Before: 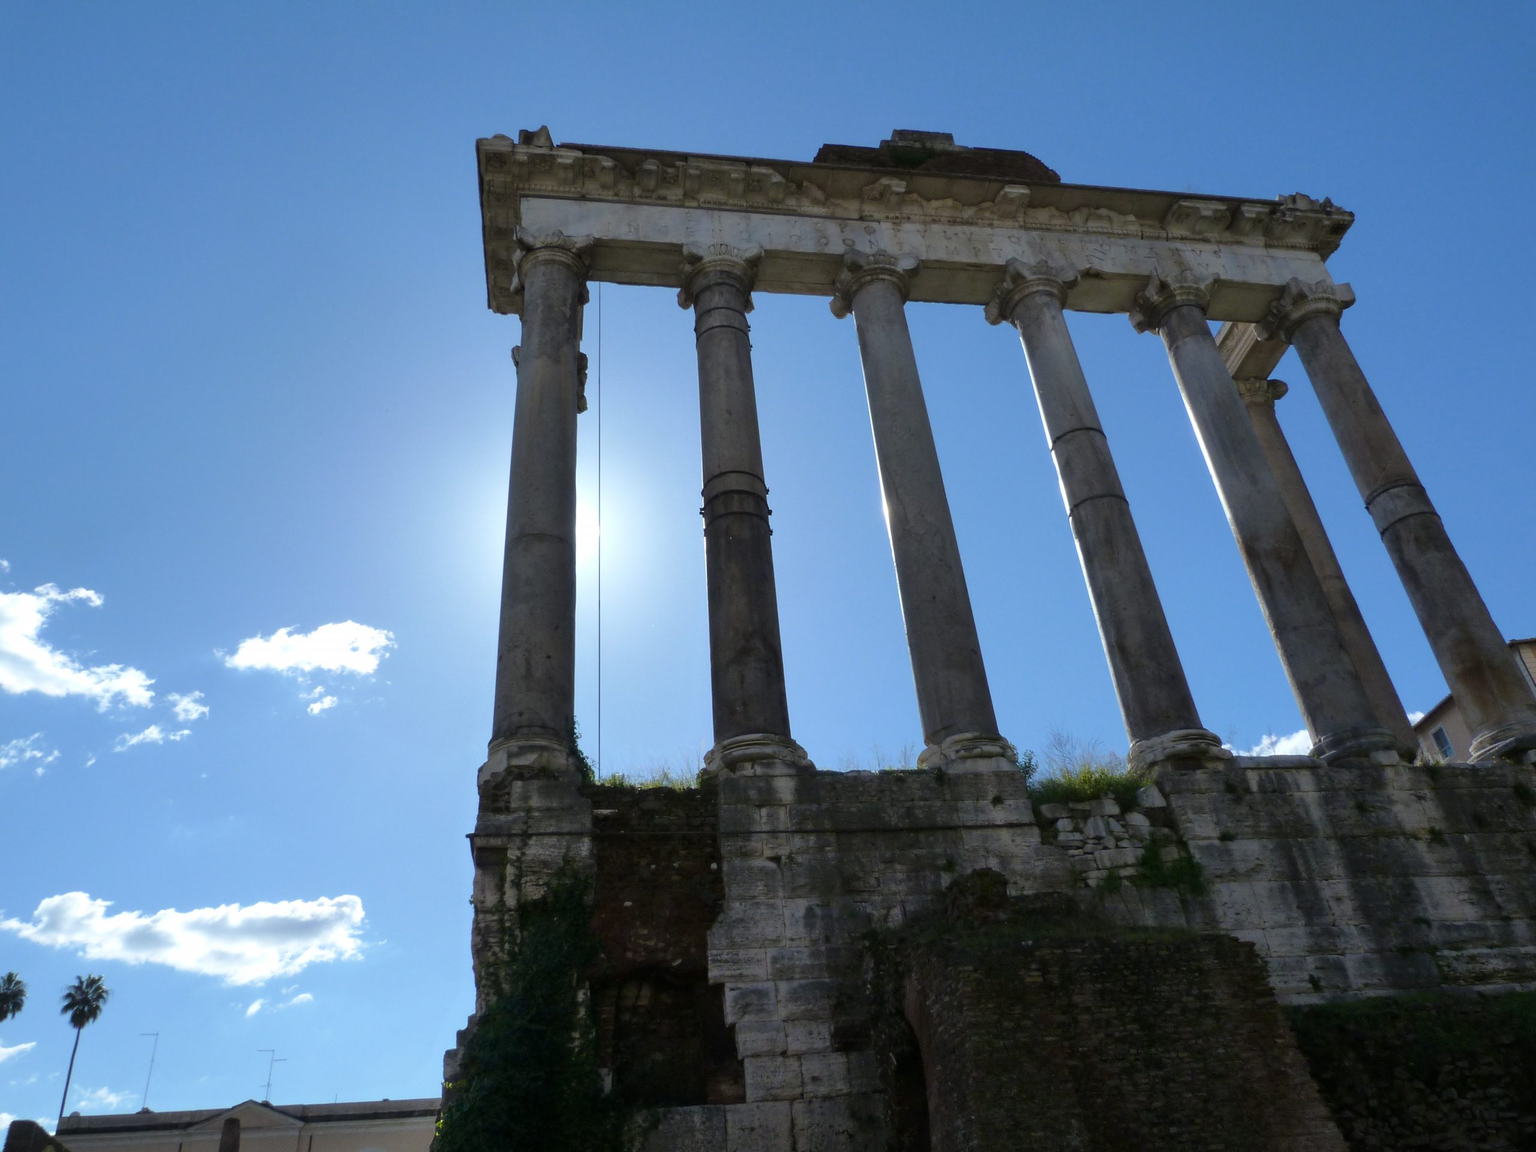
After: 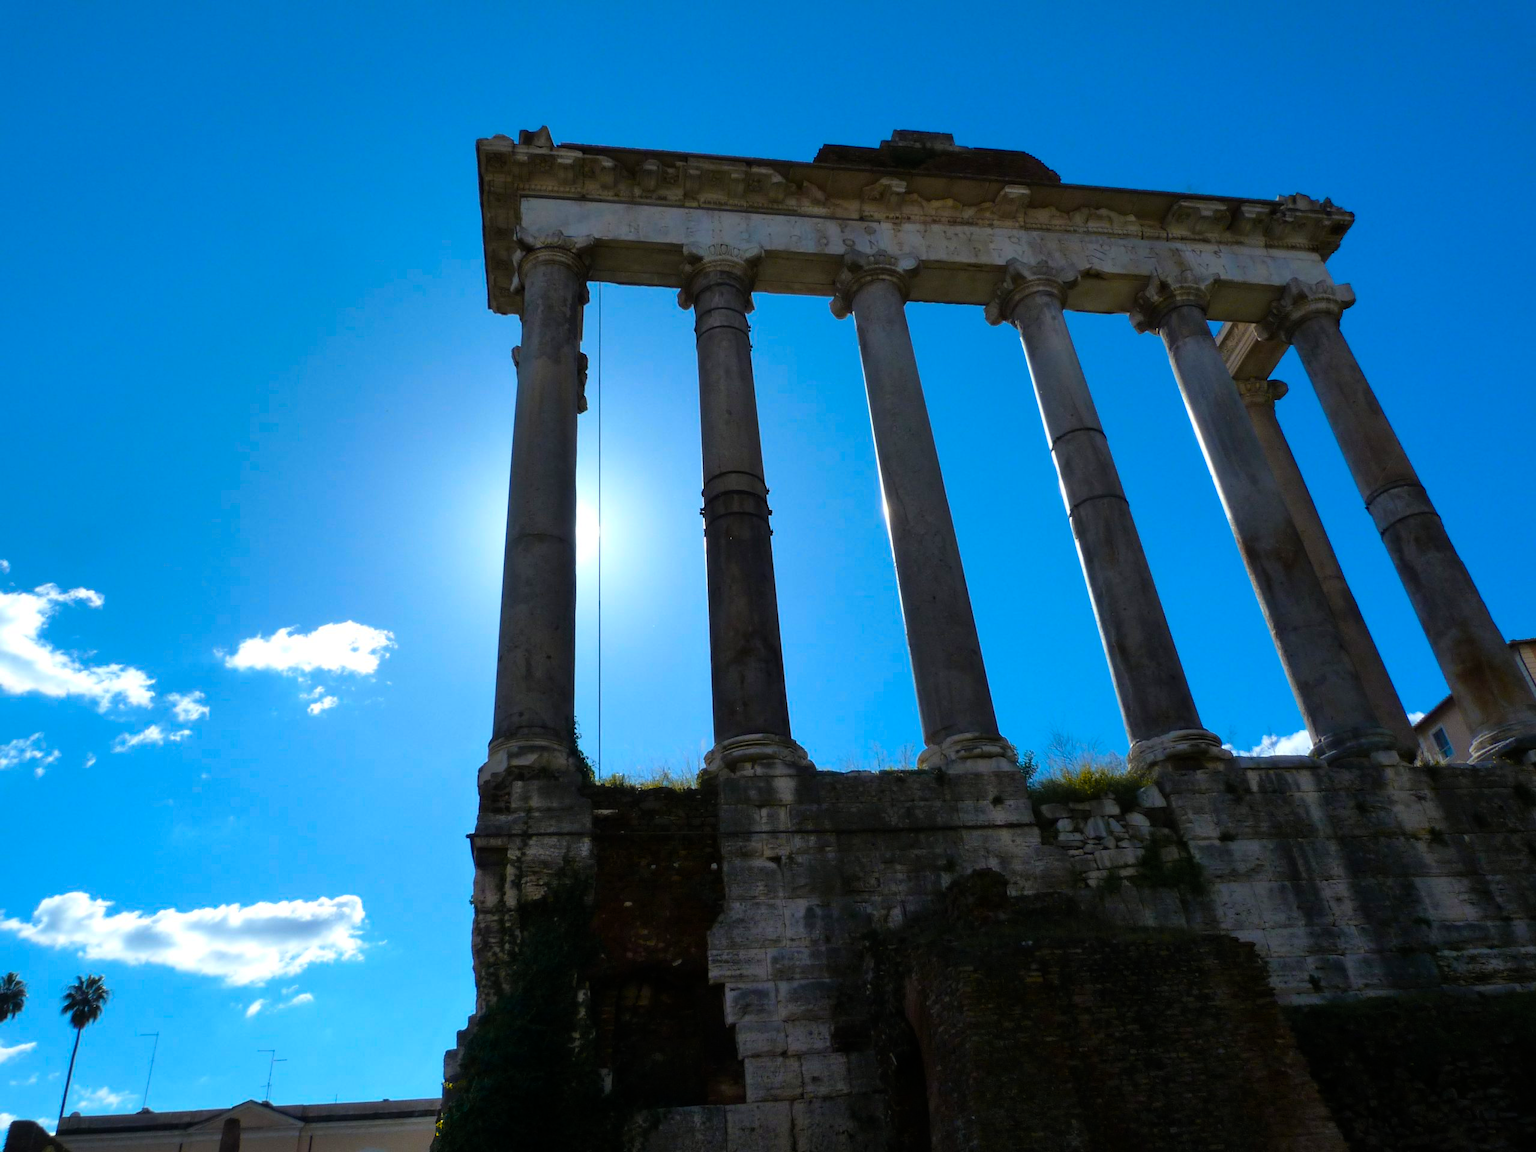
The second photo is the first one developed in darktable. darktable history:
color zones: curves: ch1 [(0.263, 0.53) (0.376, 0.287) (0.487, 0.512) (0.748, 0.547) (1, 0.513)]; ch2 [(0.262, 0.45) (0.751, 0.477)]
color balance rgb: power › luminance -14.849%, perceptual saturation grading › global saturation 29.493%, global vibrance 20%
contrast brightness saturation: contrast 0.043, saturation 0.162
